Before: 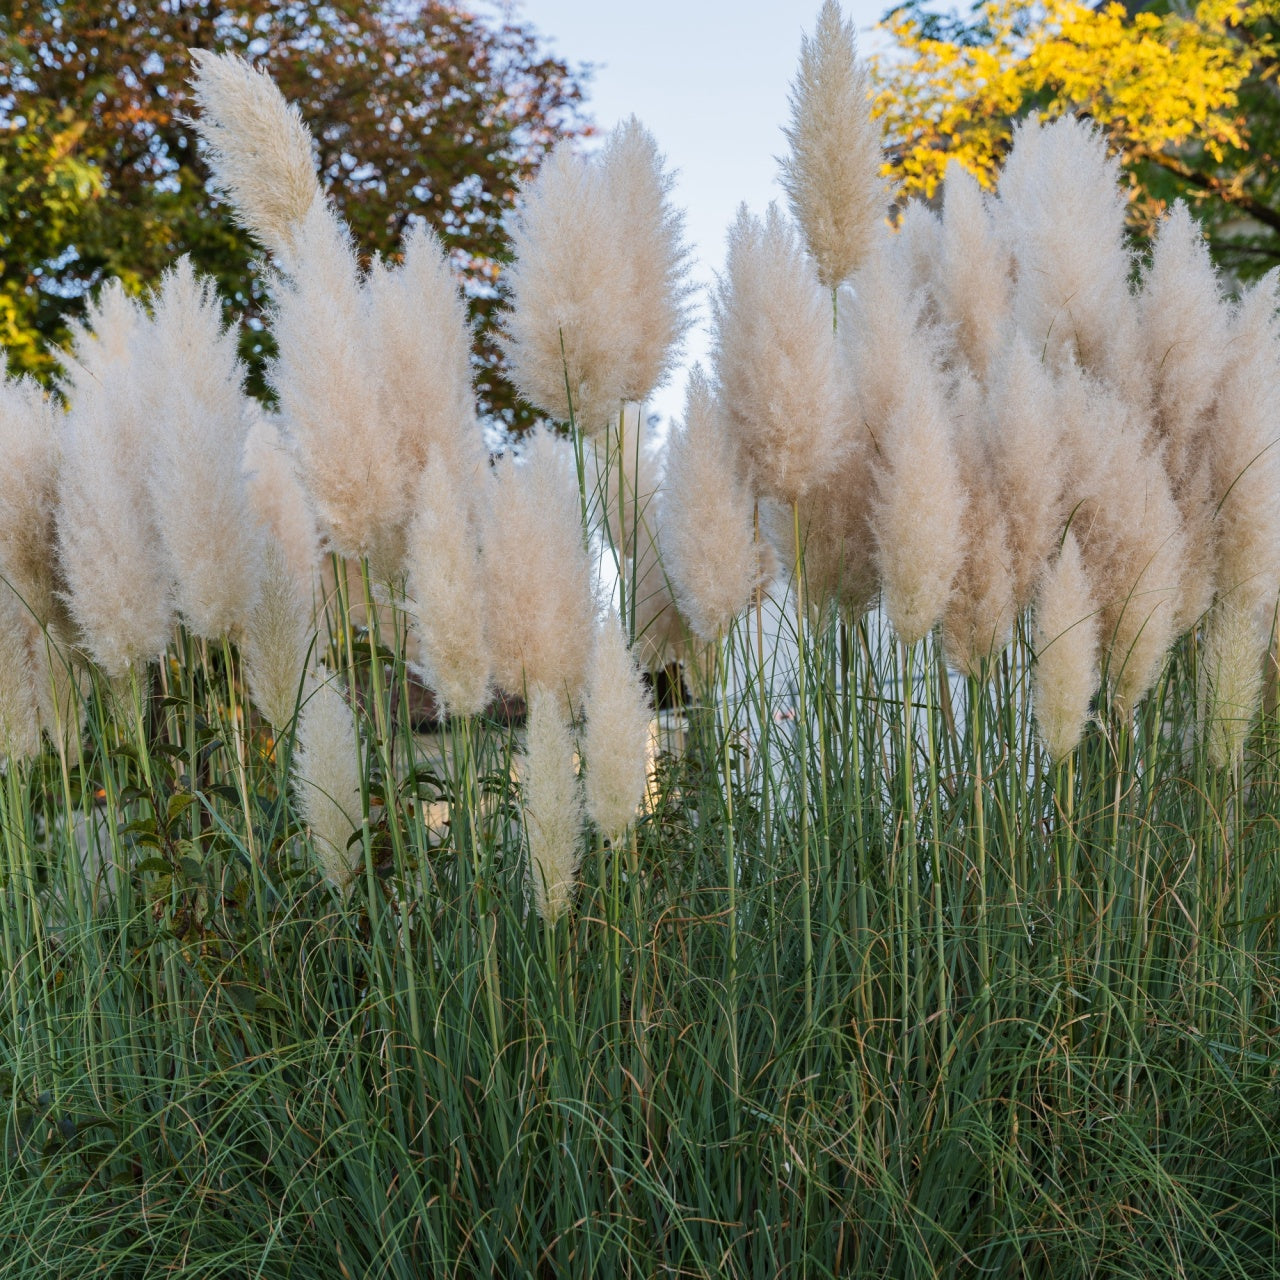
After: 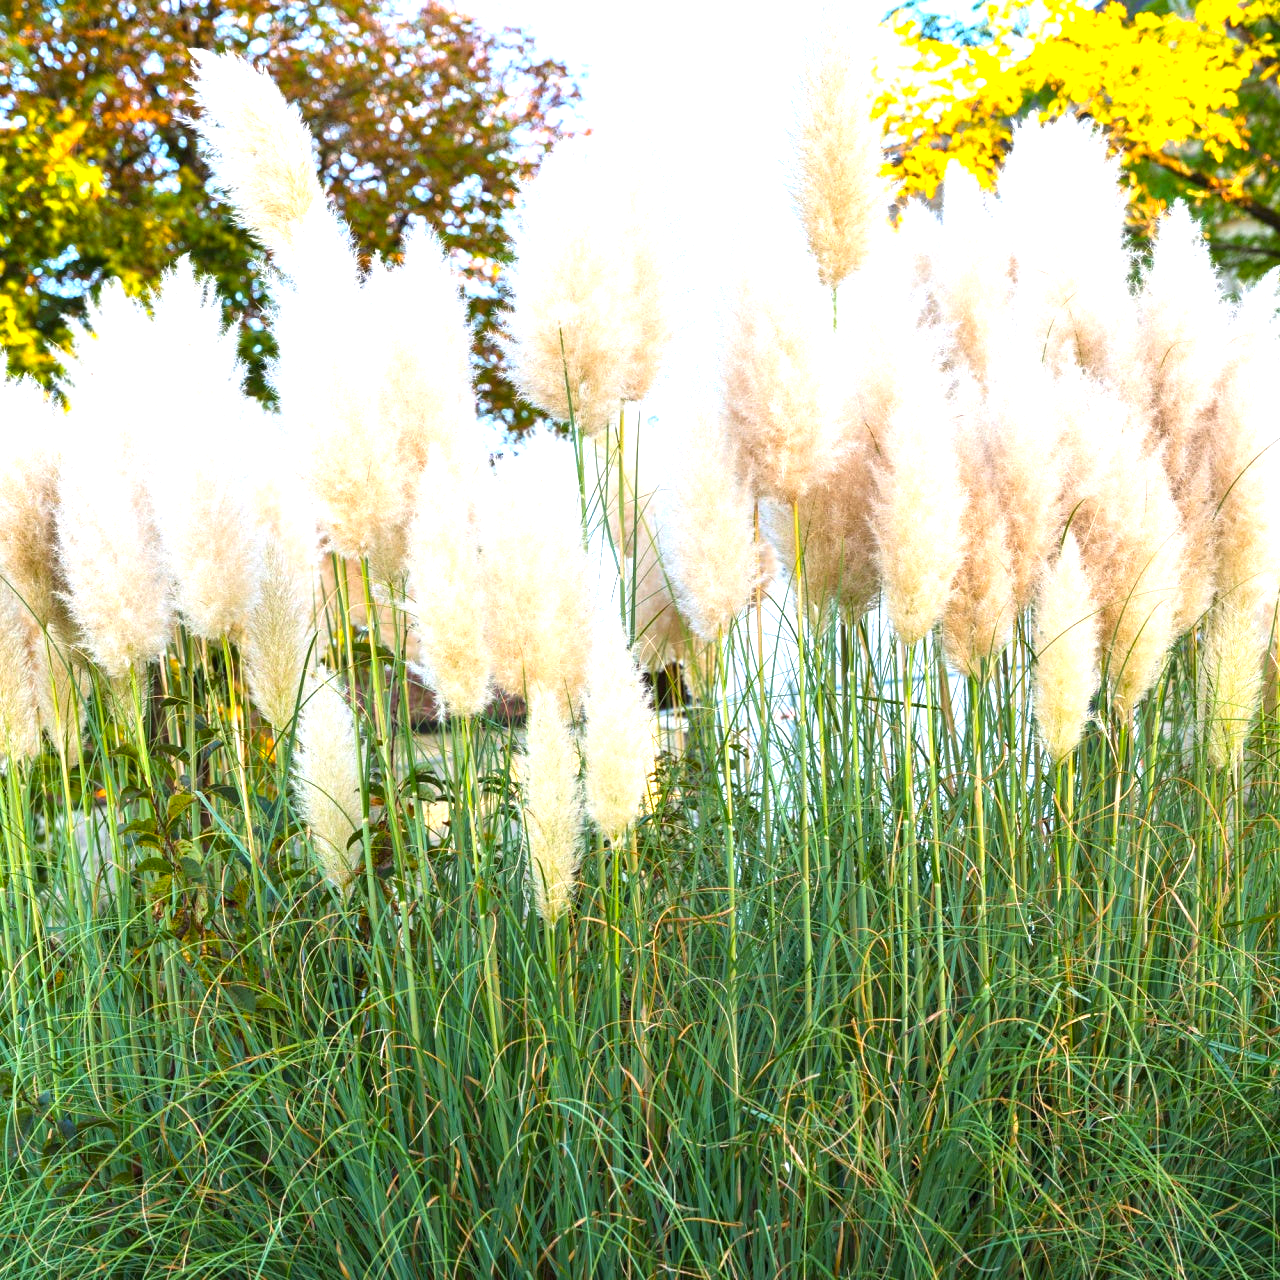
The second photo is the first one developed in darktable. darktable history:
color balance rgb: linear chroma grading › global chroma 9.31%, global vibrance 41.49%
exposure: black level correction 0, exposure 1.5 EV, compensate highlight preservation false
